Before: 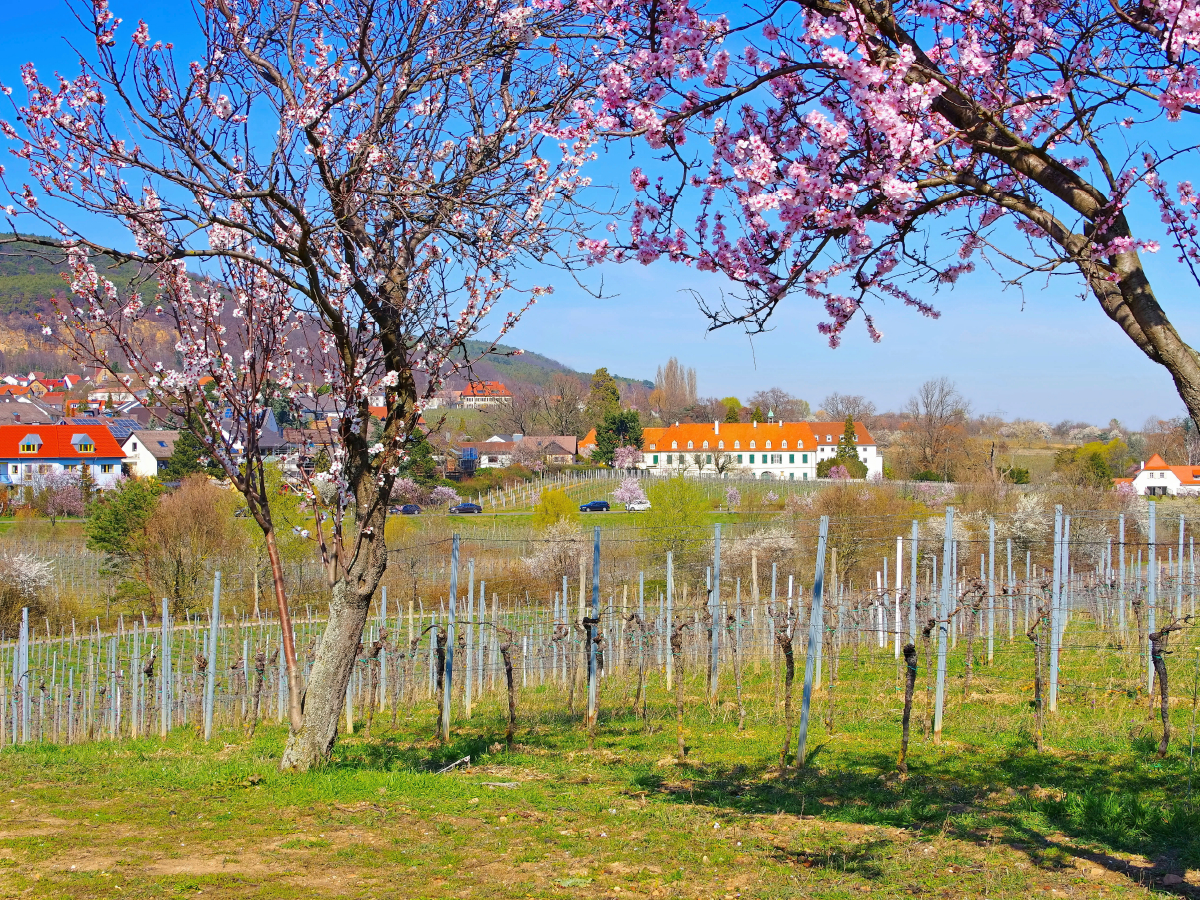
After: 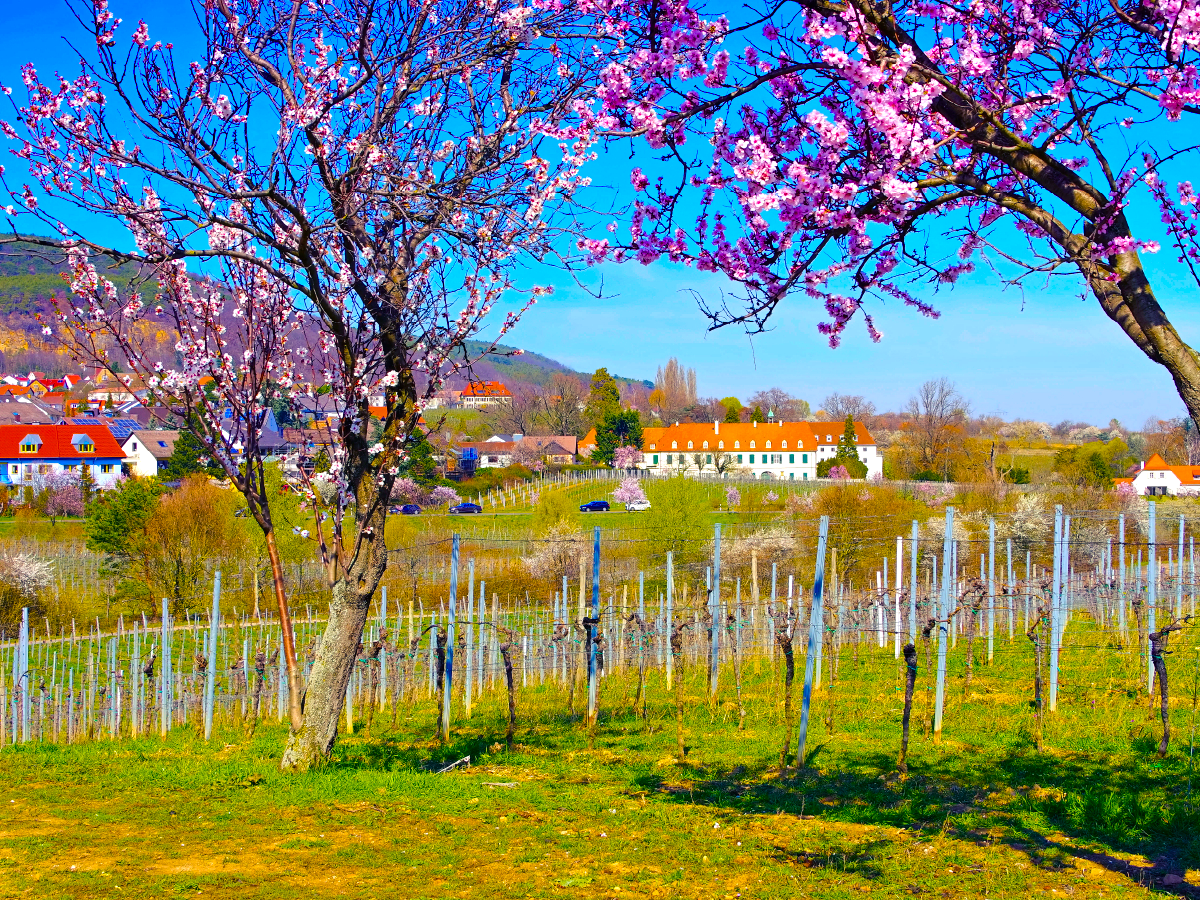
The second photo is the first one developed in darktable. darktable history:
color balance rgb: shadows lift › luminance -29.076%, shadows lift › chroma 15.179%, shadows lift › hue 268.91°, linear chroma grading › shadows 9.663%, linear chroma grading › highlights 9.659%, linear chroma grading › global chroma 14.999%, linear chroma grading › mid-tones 14.79%, perceptual saturation grading › global saturation 29.573%, global vibrance 25.075%, contrast 9.703%
